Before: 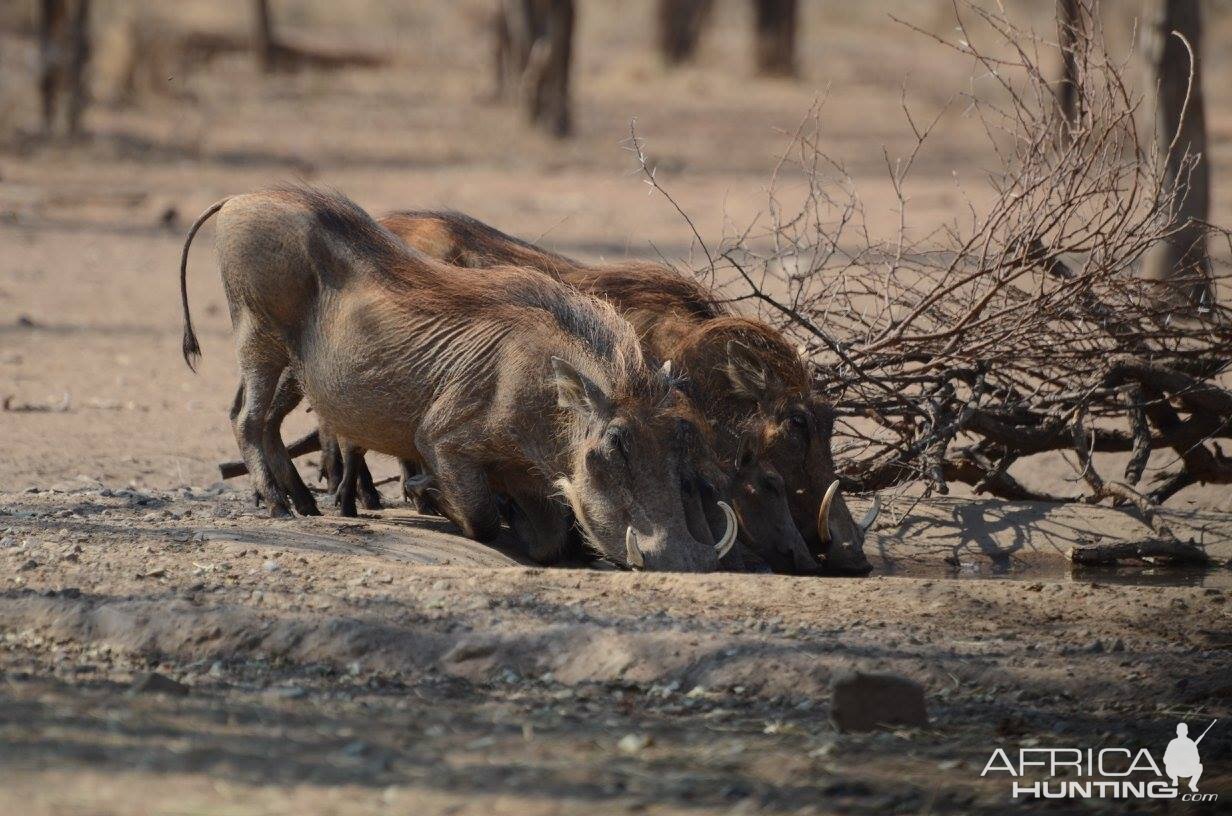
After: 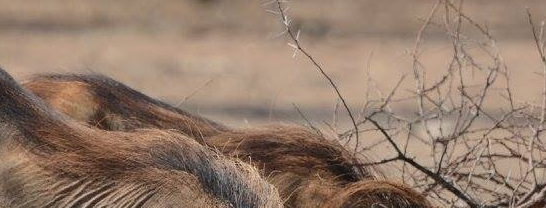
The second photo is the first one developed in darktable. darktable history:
crop: left 28.934%, top 16.801%, right 26.67%, bottom 57.613%
shadows and highlights: low approximation 0.01, soften with gaussian
